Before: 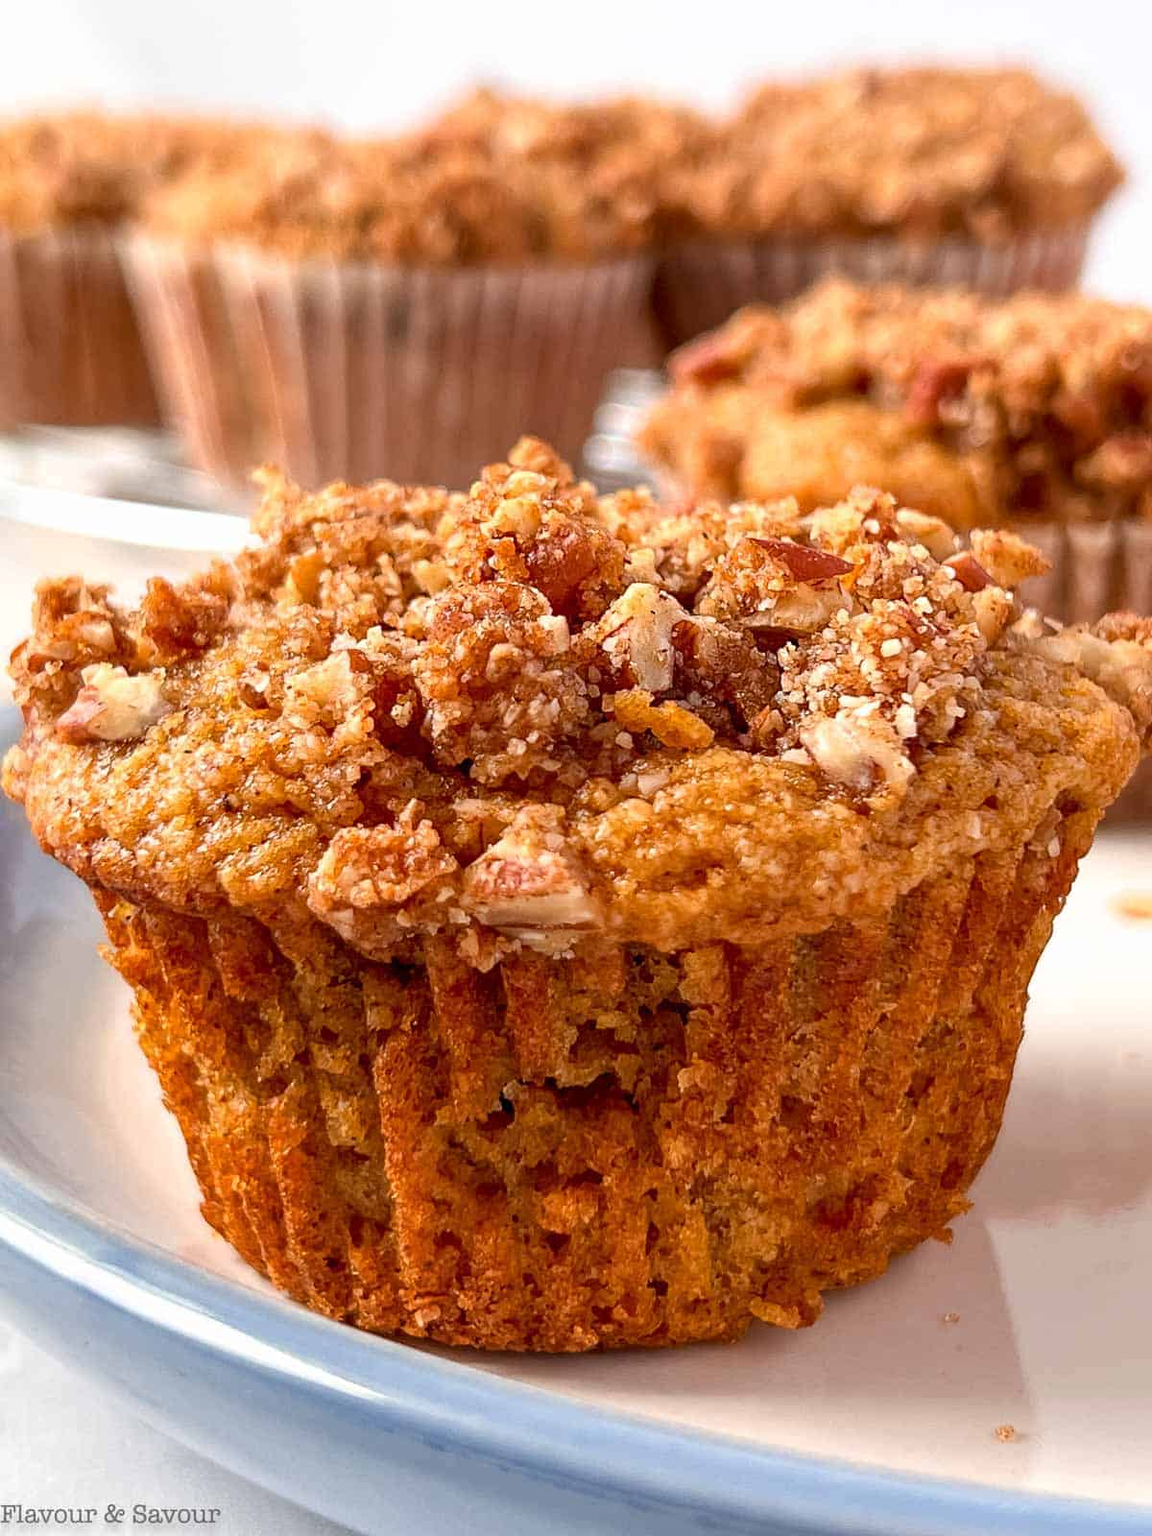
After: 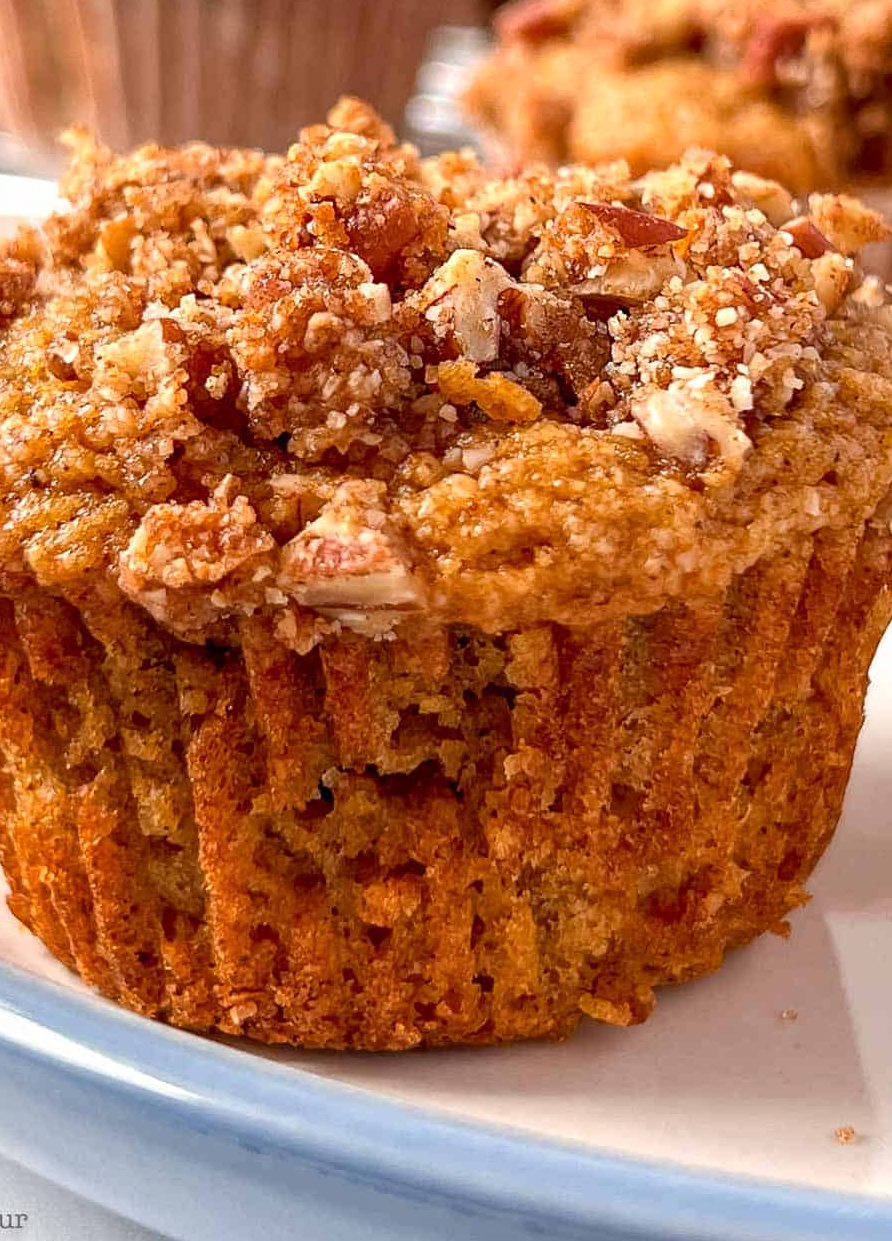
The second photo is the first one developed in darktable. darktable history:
local contrast: mode bilateral grid, contrast 10, coarseness 25, detail 112%, midtone range 0.2
crop: left 16.865%, top 22.378%, right 8.786%
tone equalizer: on, module defaults
